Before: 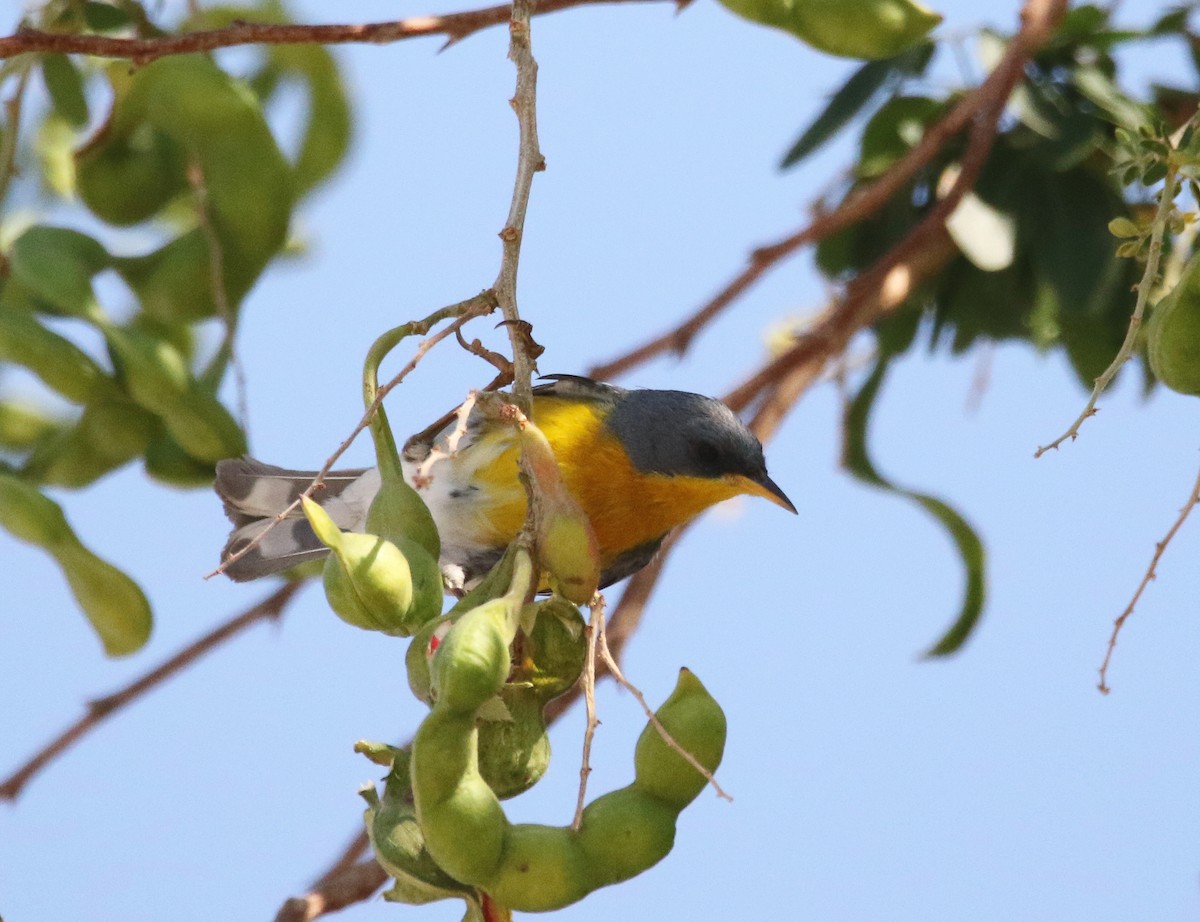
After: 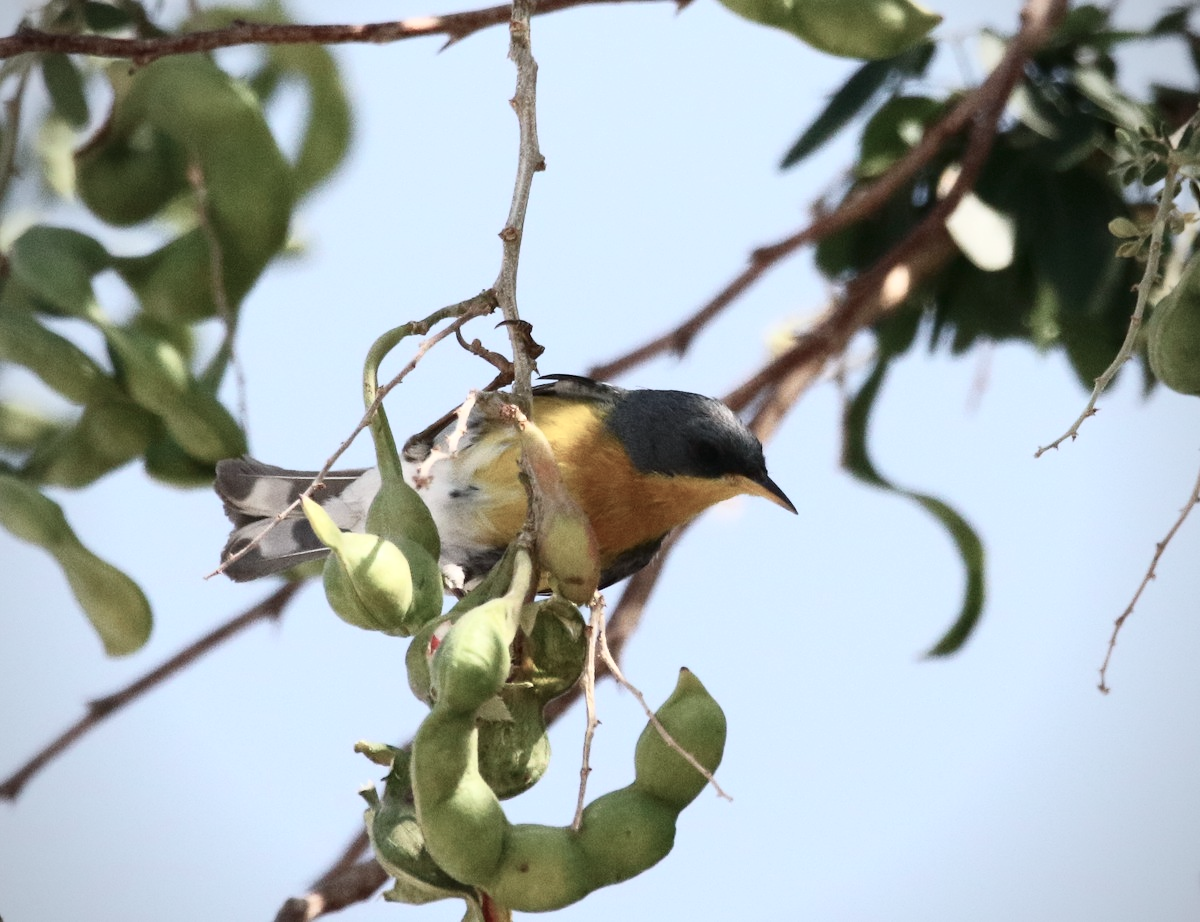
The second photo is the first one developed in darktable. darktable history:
vignetting: fall-off radius 60.92%
tone curve: curves: ch0 [(0, 0) (0.139, 0.067) (0.319, 0.269) (0.498, 0.505) (0.725, 0.824) (0.864, 0.945) (0.985, 1)]; ch1 [(0, 0) (0.291, 0.197) (0.456, 0.426) (0.495, 0.488) (0.557, 0.578) (0.599, 0.644) (0.702, 0.786) (1, 1)]; ch2 [(0, 0) (0.125, 0.089) (0.353, 0.329) (0.447, 0.43) (0.557, 0.566) (0.63, 0.667) (1, 1)], color space Lab, independent channels, preserve colors none
color correction: saturation 0.5
